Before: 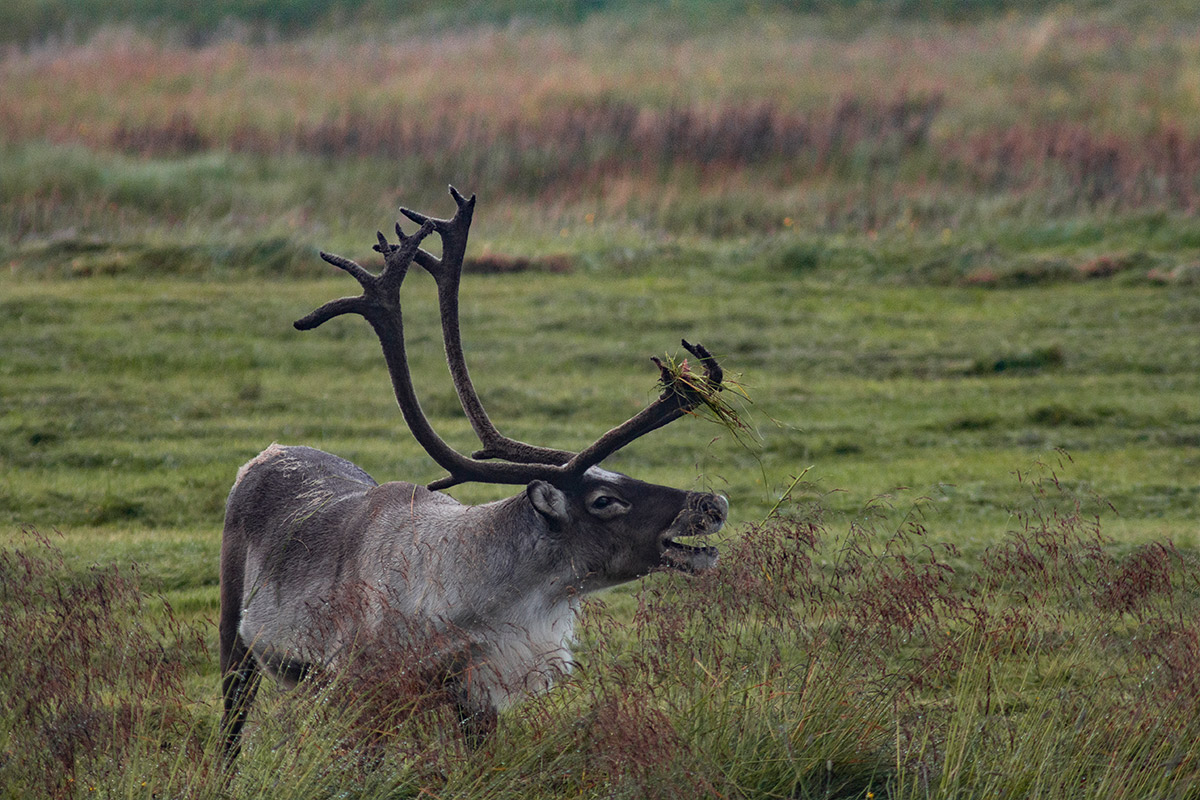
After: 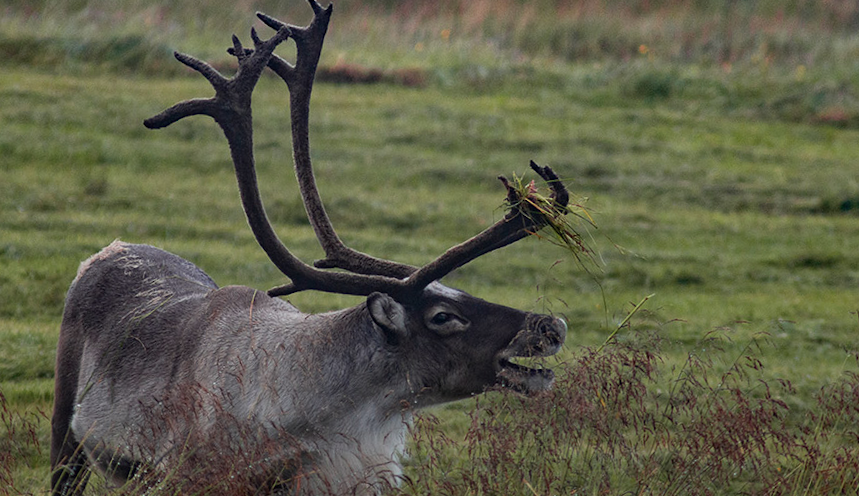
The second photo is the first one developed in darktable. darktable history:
crop and rotate: angle -3.37°, left 9.79%, top 20.73%, right 12.42%, bottom 11.82%
graduated density: rotation -180°, offset 27.42
